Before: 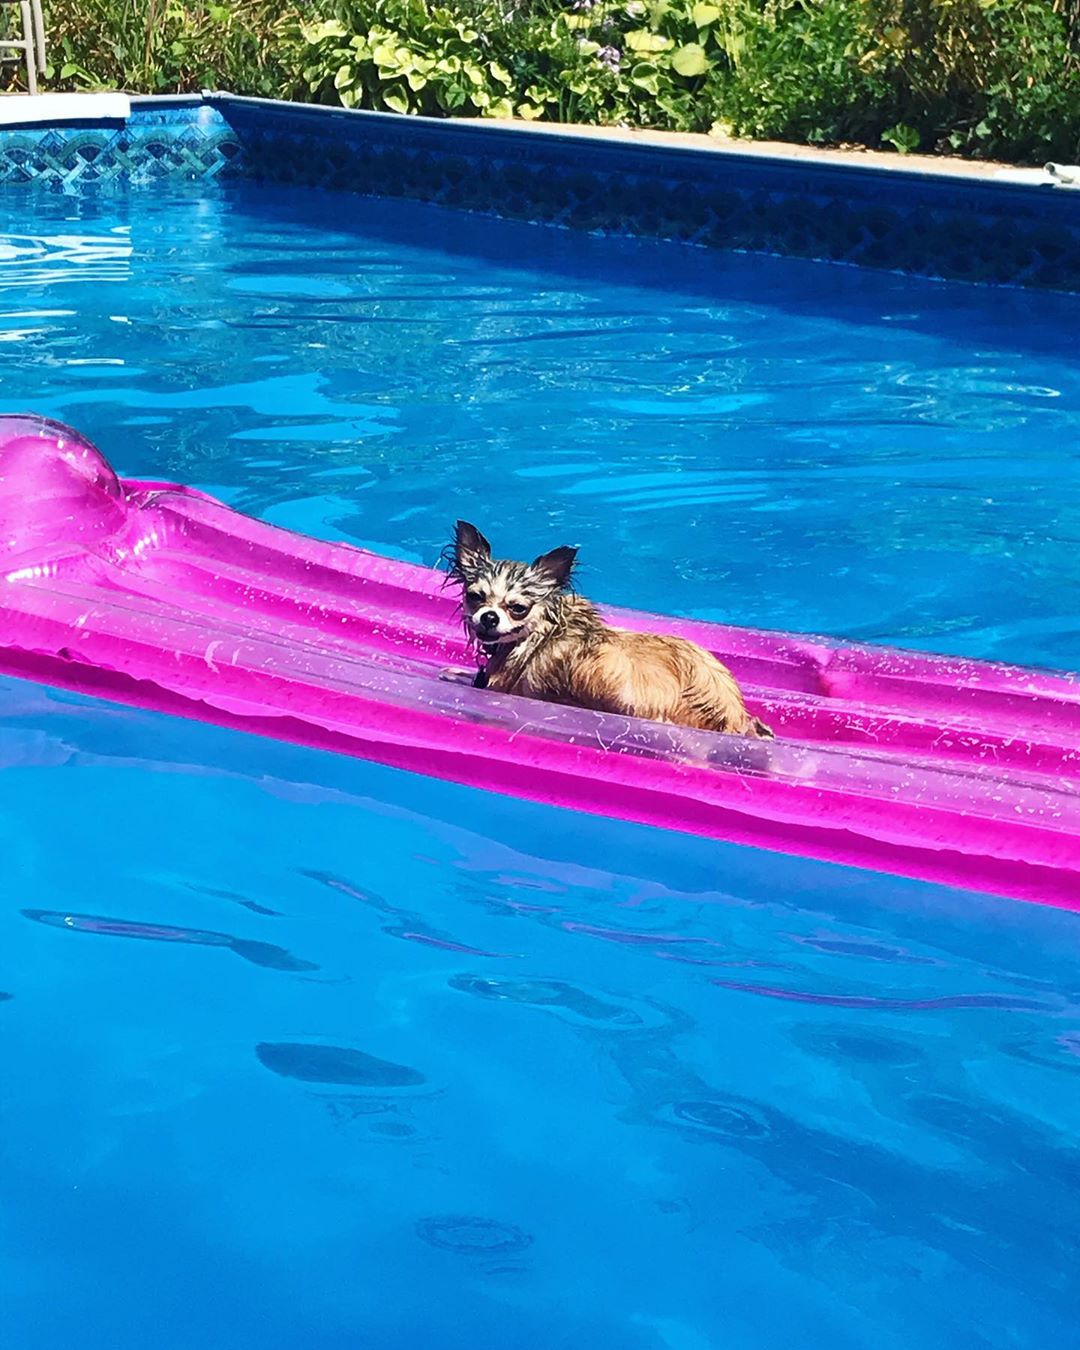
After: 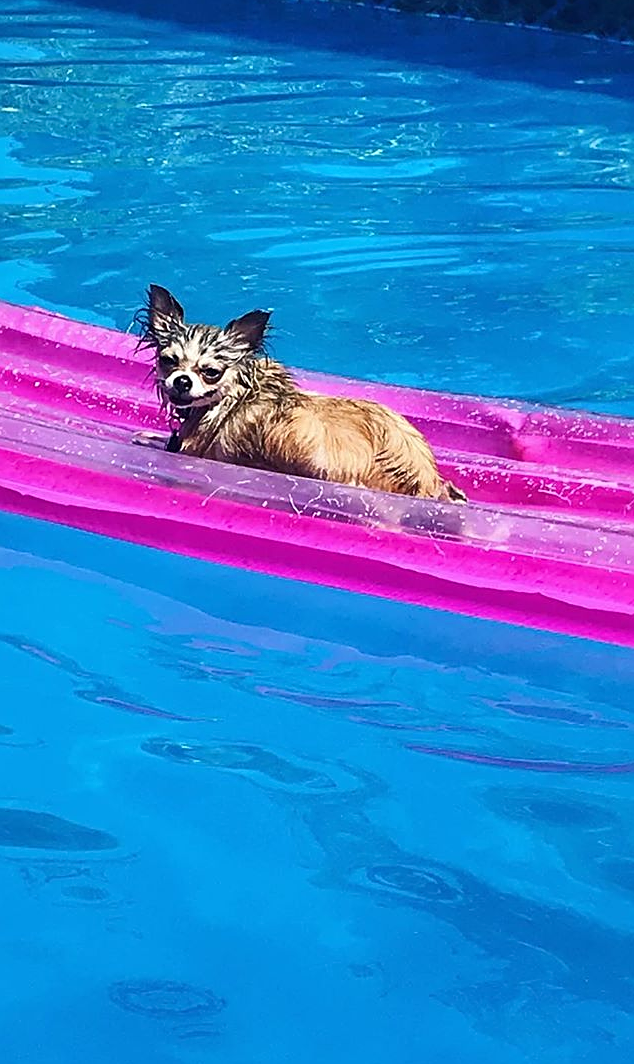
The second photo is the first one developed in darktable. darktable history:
sharpen: on, module defaults
crop and rotate: left 28.475%, top 17.543%, right 12.774%, bottom 3.612%
